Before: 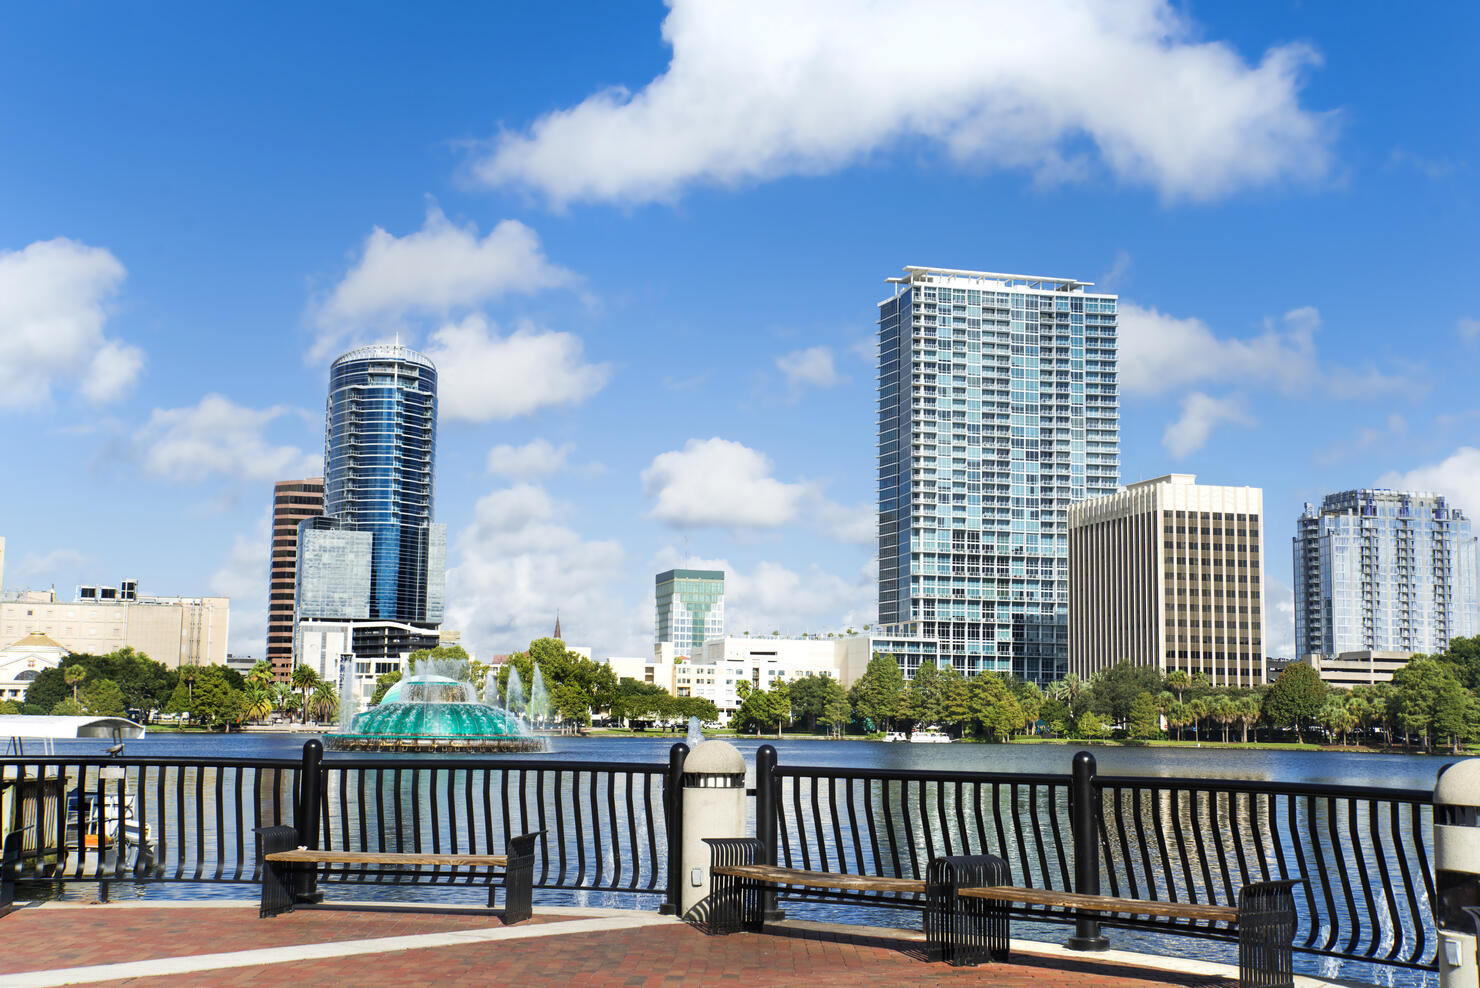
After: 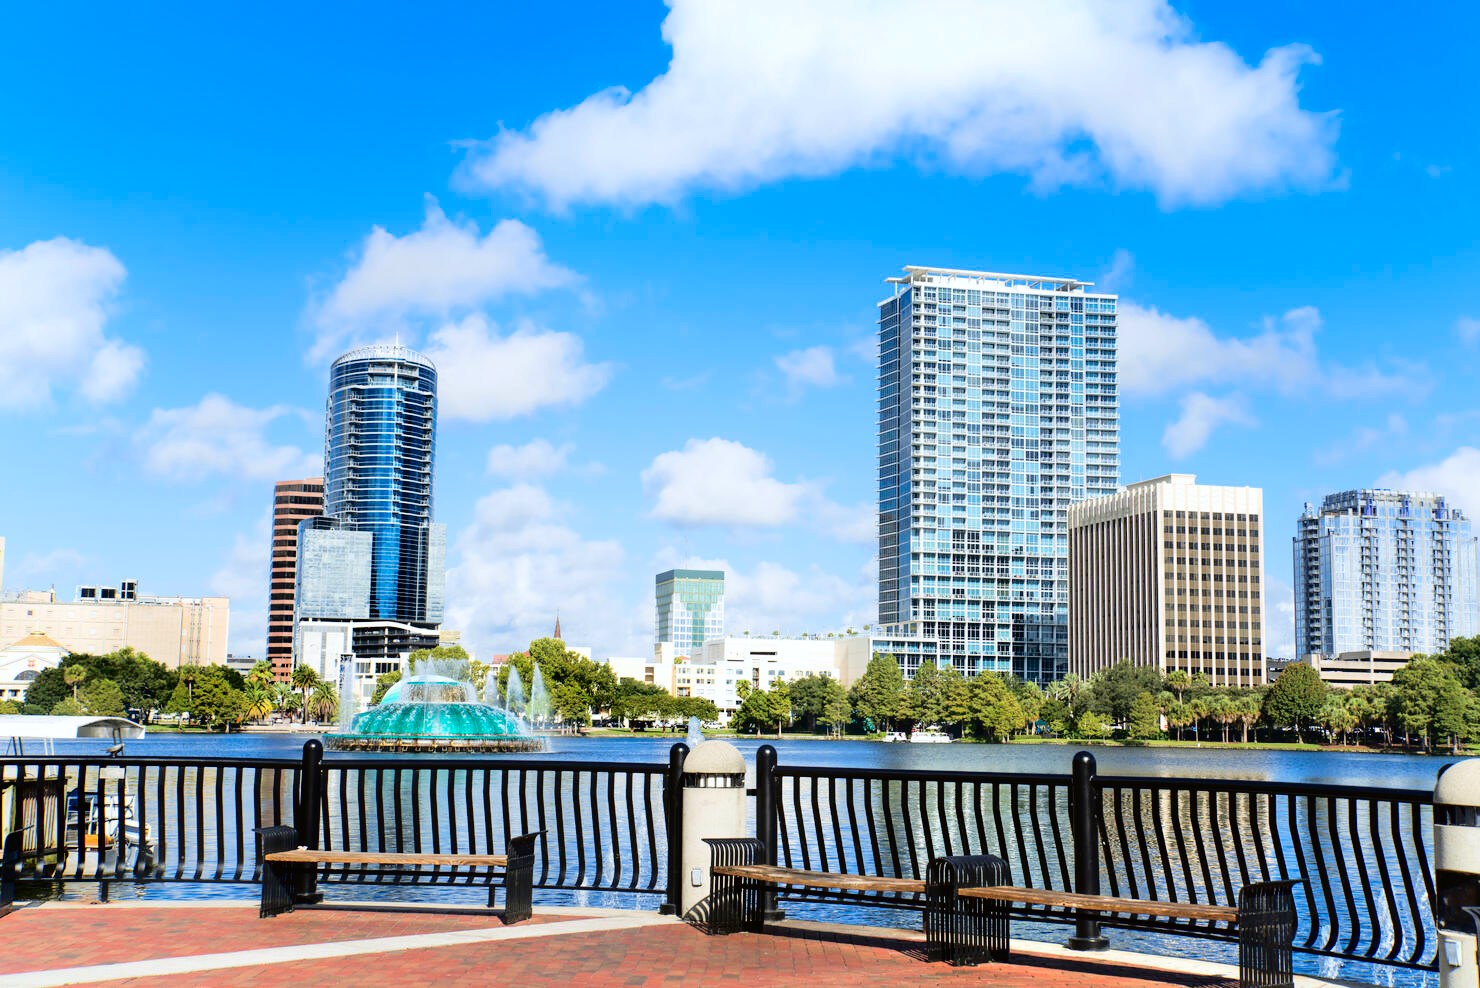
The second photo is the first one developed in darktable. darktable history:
white balance: red 0.983, blue 1.036
tone curve: curves: ch0 [(0, 0.01) (0.058, 0.039) (0.159, 0.117) (0.282, 0.327) (0.45, 0.534) (0.676, 0.751) (0.89, 0.919) (1, 1)]; ch1 [(0, 0) (0.094, 0.081) (0.285, 0.299) (0.385, 0.403) (0.447, 0.455) (0.495, 0.496) (0.544, 0.552) (0.589, 0.612) (0.722, 0.728) (1, 1)]; ch2 [(0, 0) (0.257, 0.217) (0.43, 0.421) (0.498, 0.507) (0.531, 0.544) (0.56, 0.579) (0.625, 0.642) (1, 1)], color space Lab, independent channels, preserve colors none
